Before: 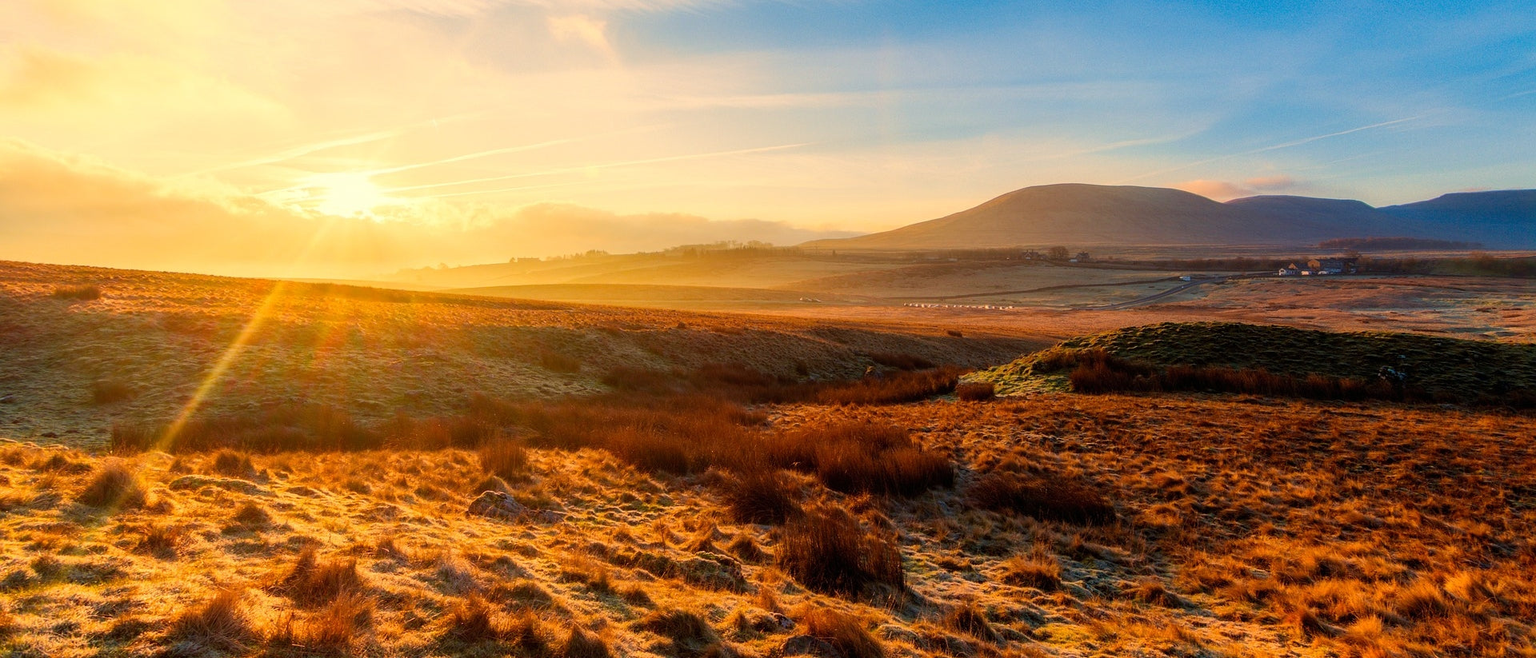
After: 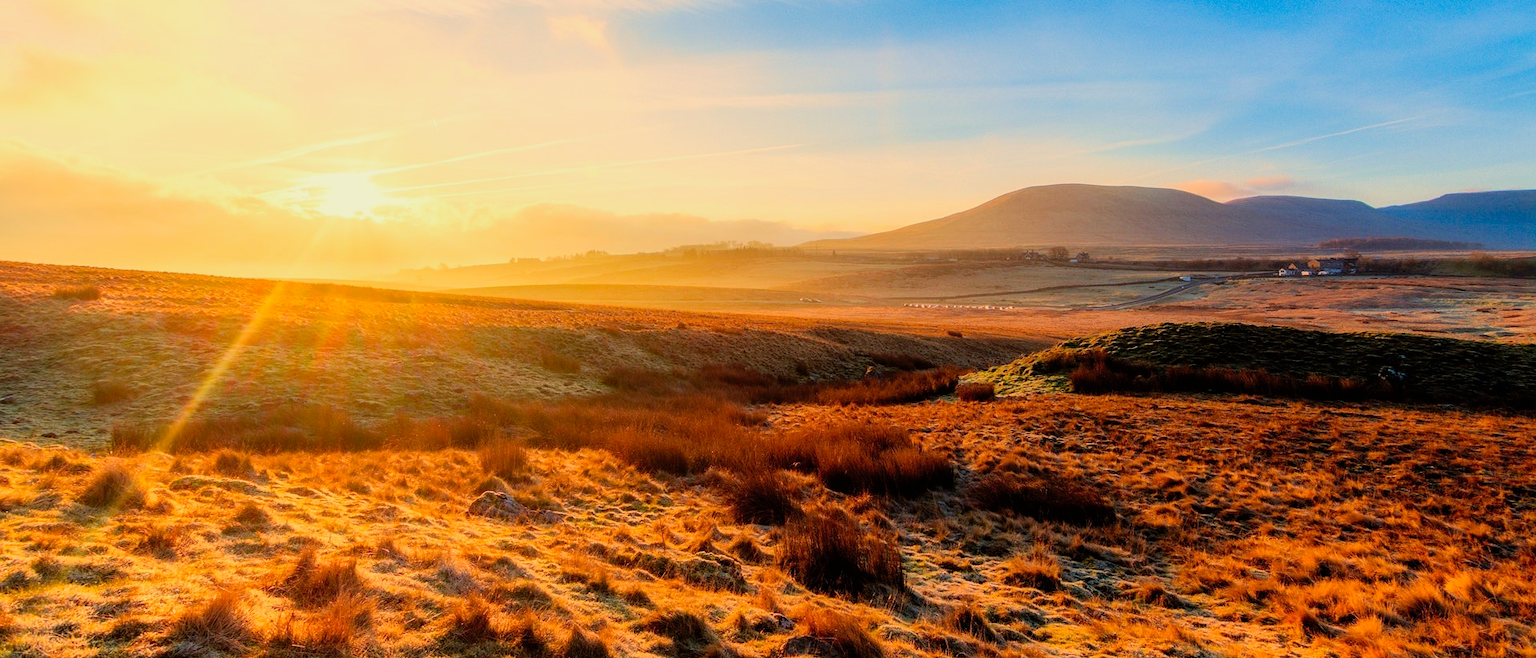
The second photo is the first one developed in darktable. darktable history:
levels: levels [0, 0.435, 0.917]
filmic rgb: black relative exposure -7.65 EV, white relative exposure 4.56 EV, hardness 3.61, color science v6 (2022)
